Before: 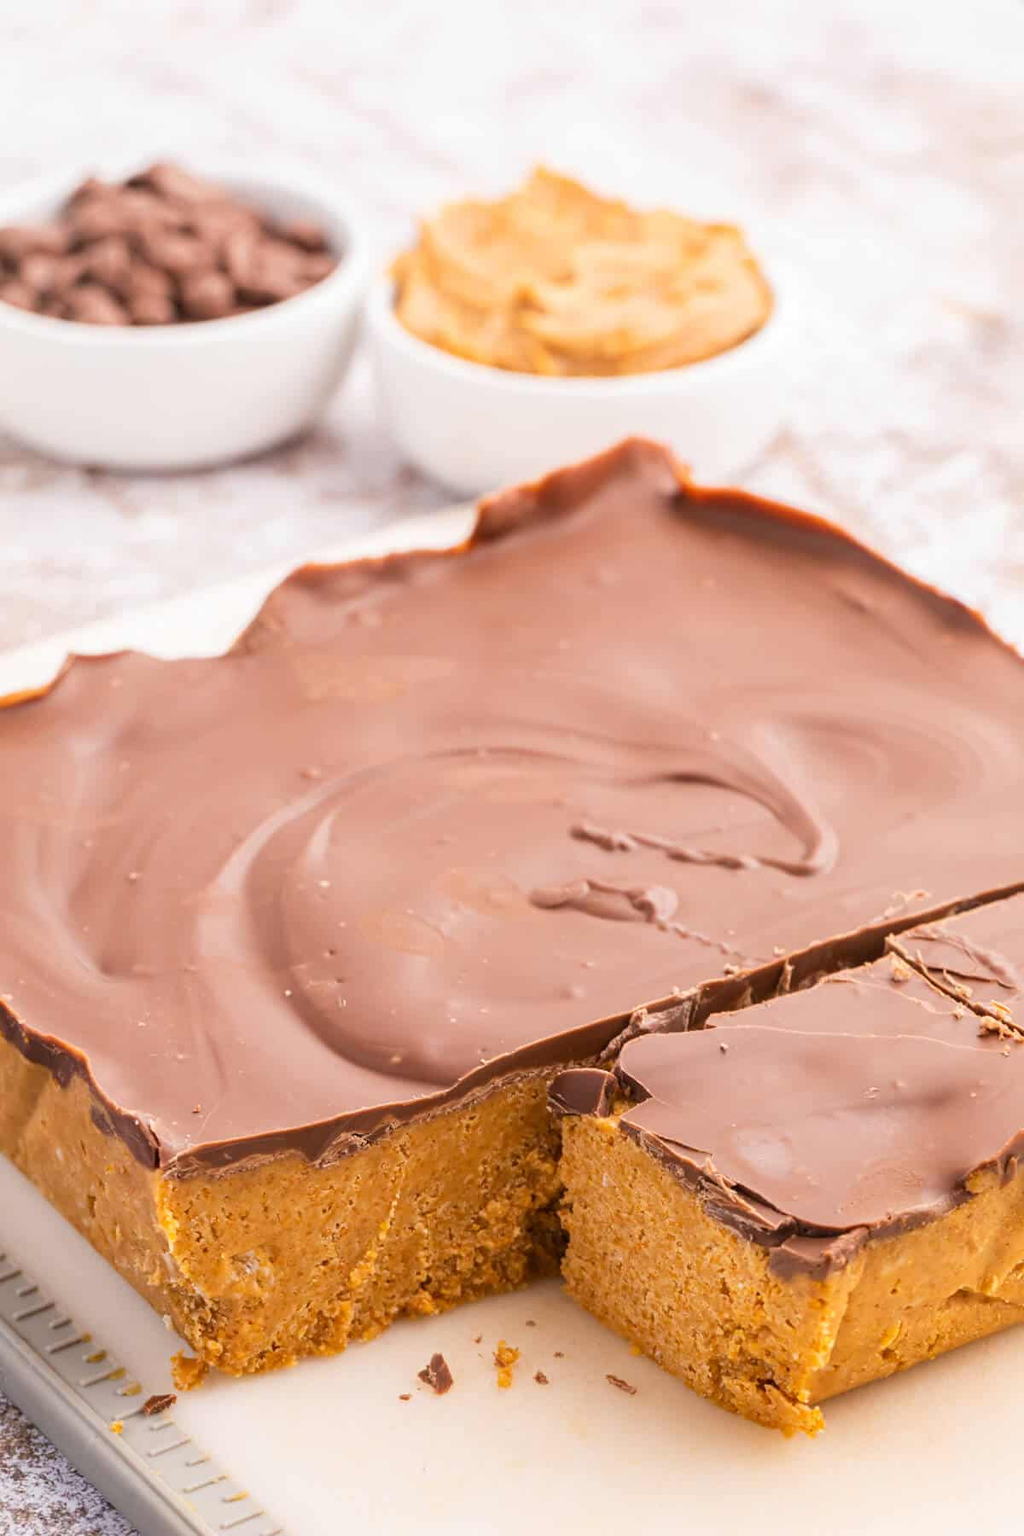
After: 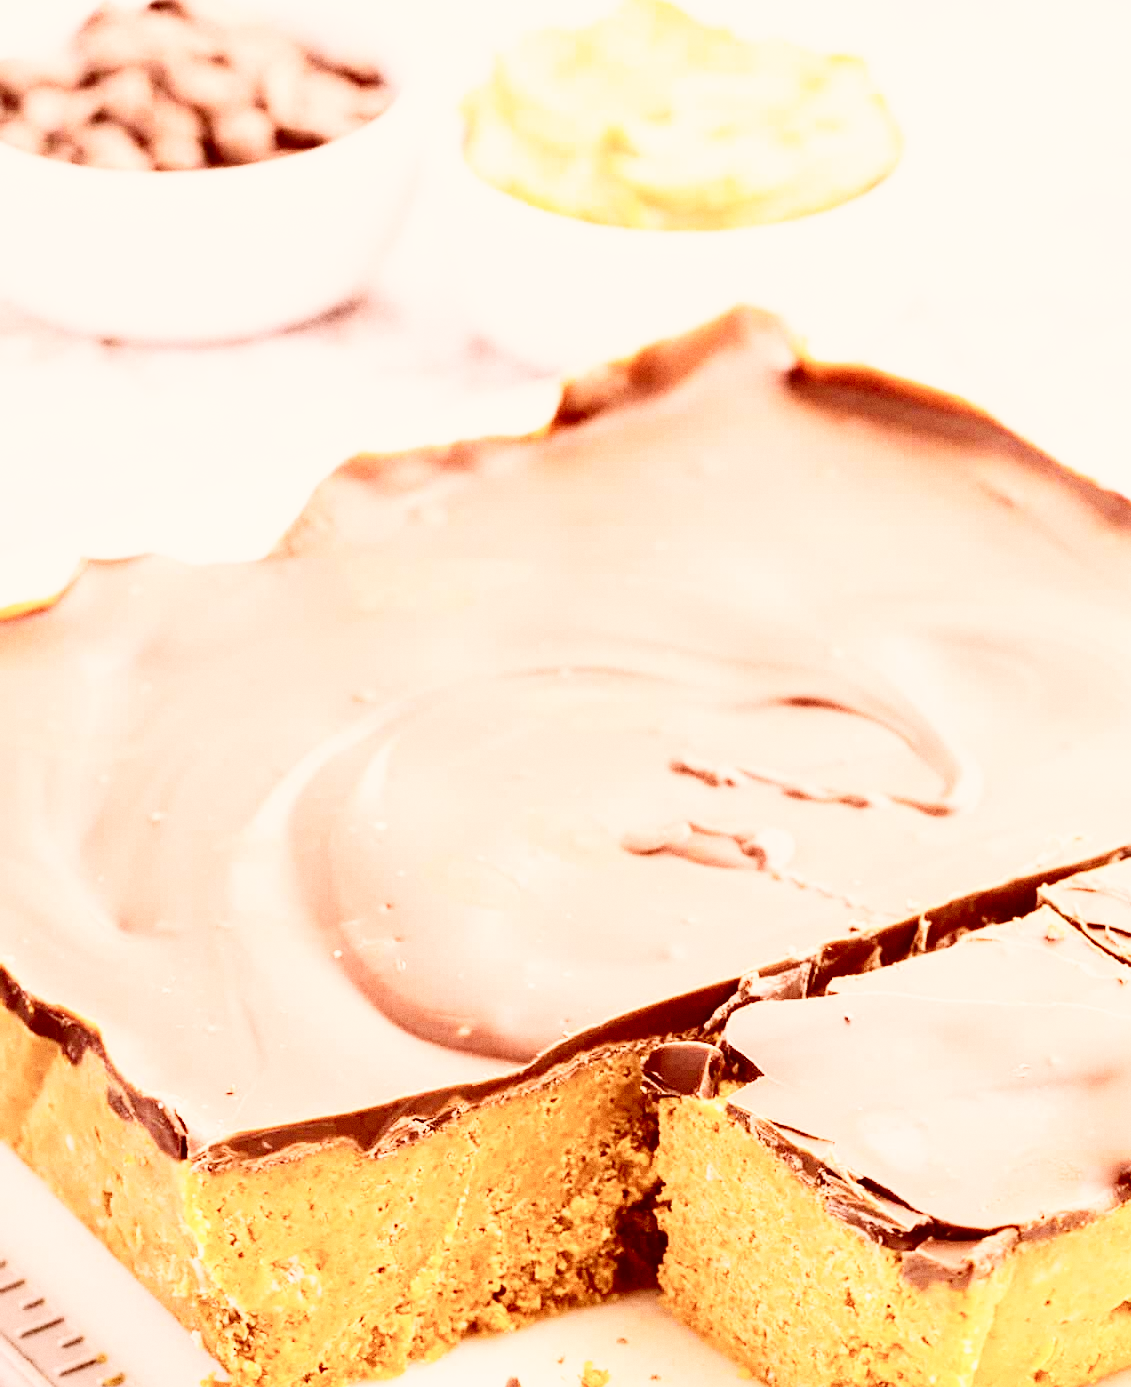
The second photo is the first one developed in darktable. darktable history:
crop and rotate: angle 0.03°, top 11.643%, right 5.651%, bottom 11.189%
grain: coarseness 0.09 ISO
exposure: compensate exposure bias true, compensate highlight preservation false
color balance rgb: perceptual saturation grading › global saturation 10%, global vibrance 10%
base curve: curves: ch0 [(0, 0) (0.007, 0.004) (0.027, 0.03) (0.046, 0.07) (0.207, 0.54) (0.442, 0.872) (0.673, 0.972) (1, 1)], preserve colors none
contrast brightness saturation: contrast 0.25, saturation -0.31
color correction: highlights a* 9.03, highlights b* 8.71, shadows a* 40, shadows b* 40, saturation 0.8
